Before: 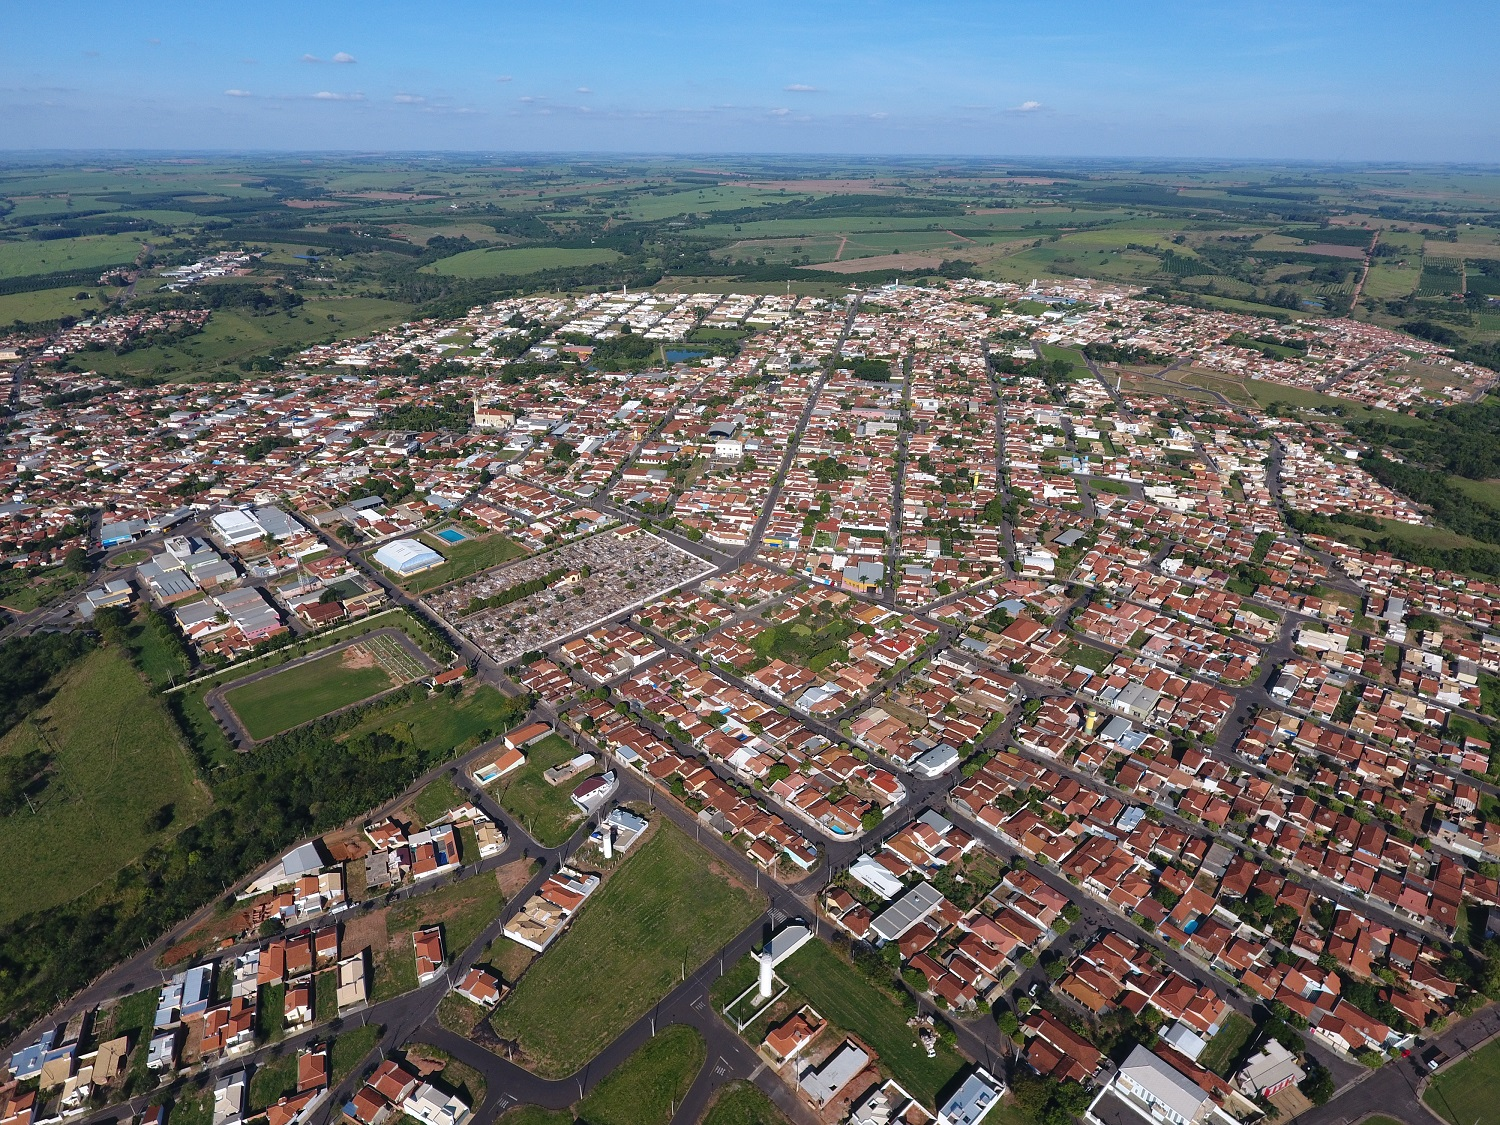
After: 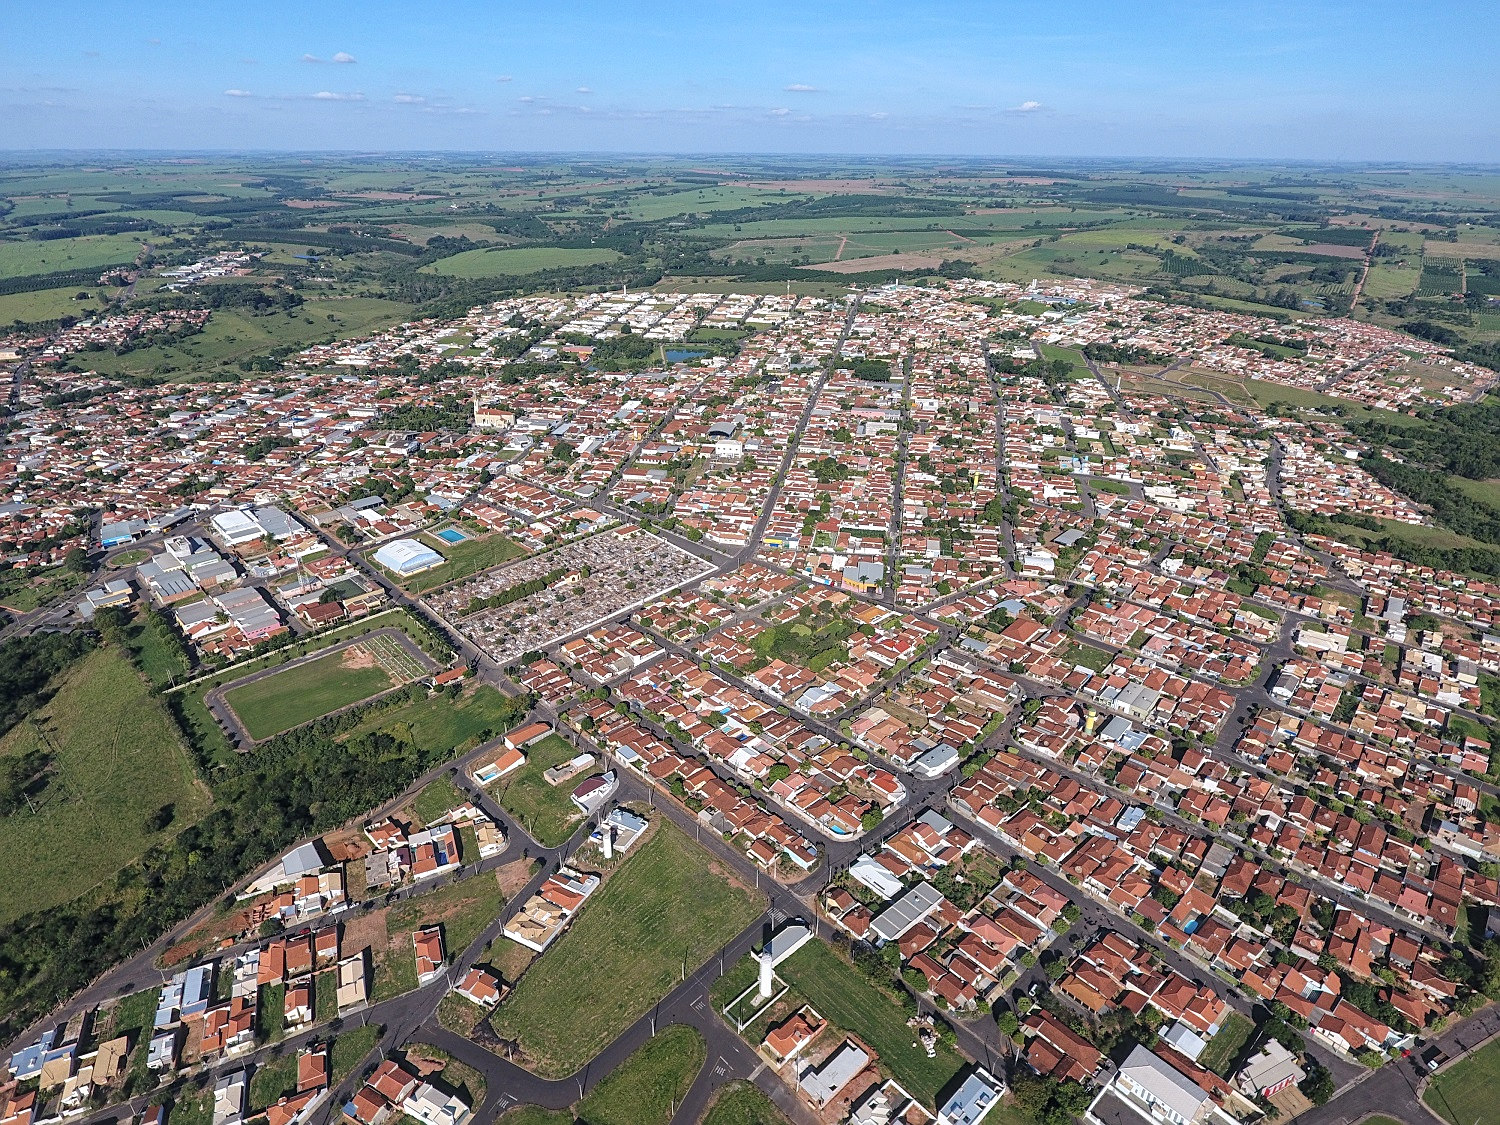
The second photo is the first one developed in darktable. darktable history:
local contrast: on, module defaults
sharpen: radius 2.143, amount 0.378, threshold 0.051
contrast brightness saturation: brightness 0.141
